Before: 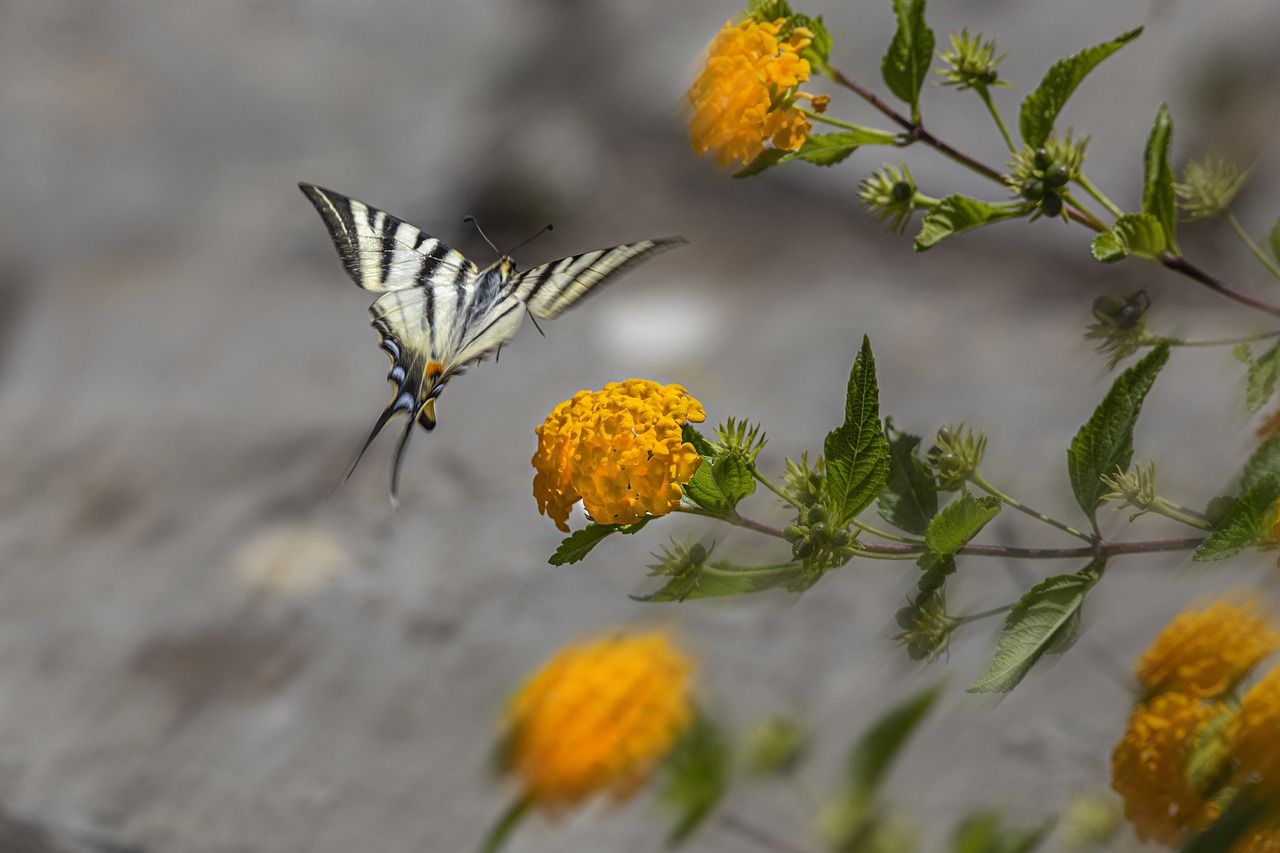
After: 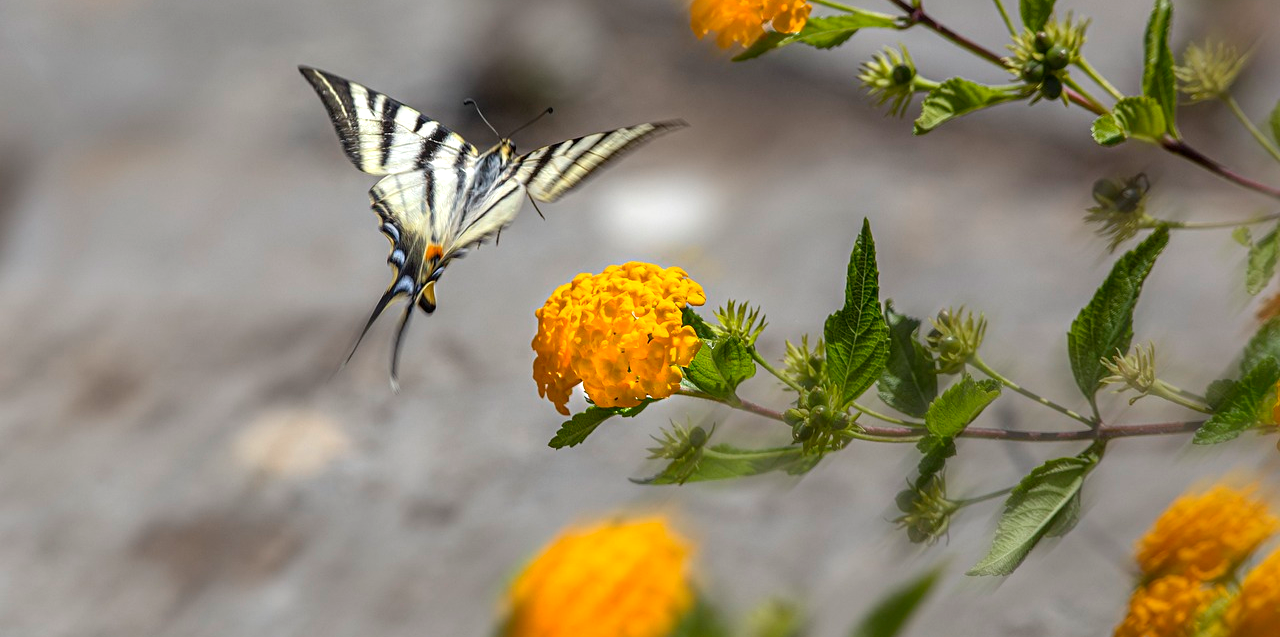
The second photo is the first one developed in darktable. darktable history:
exposure: black level correction 0.001, exposure 0.499 EV, compensate highlight preservation false
crop: top 13.797%, bottom 11.491%
